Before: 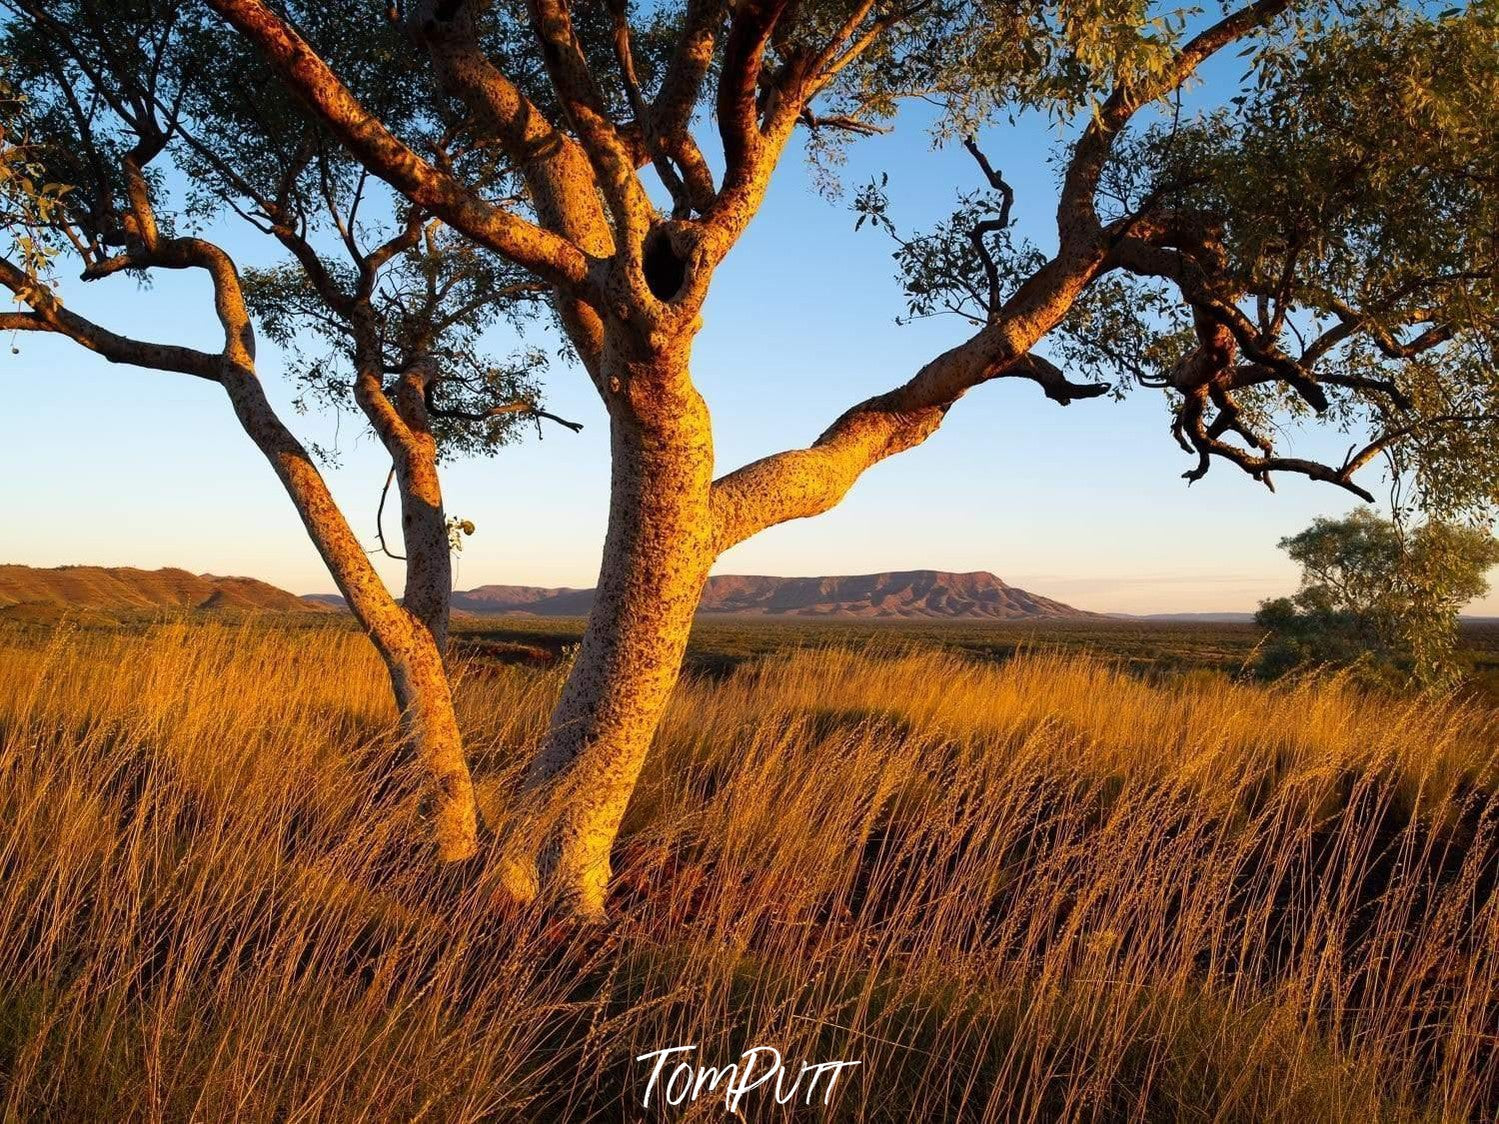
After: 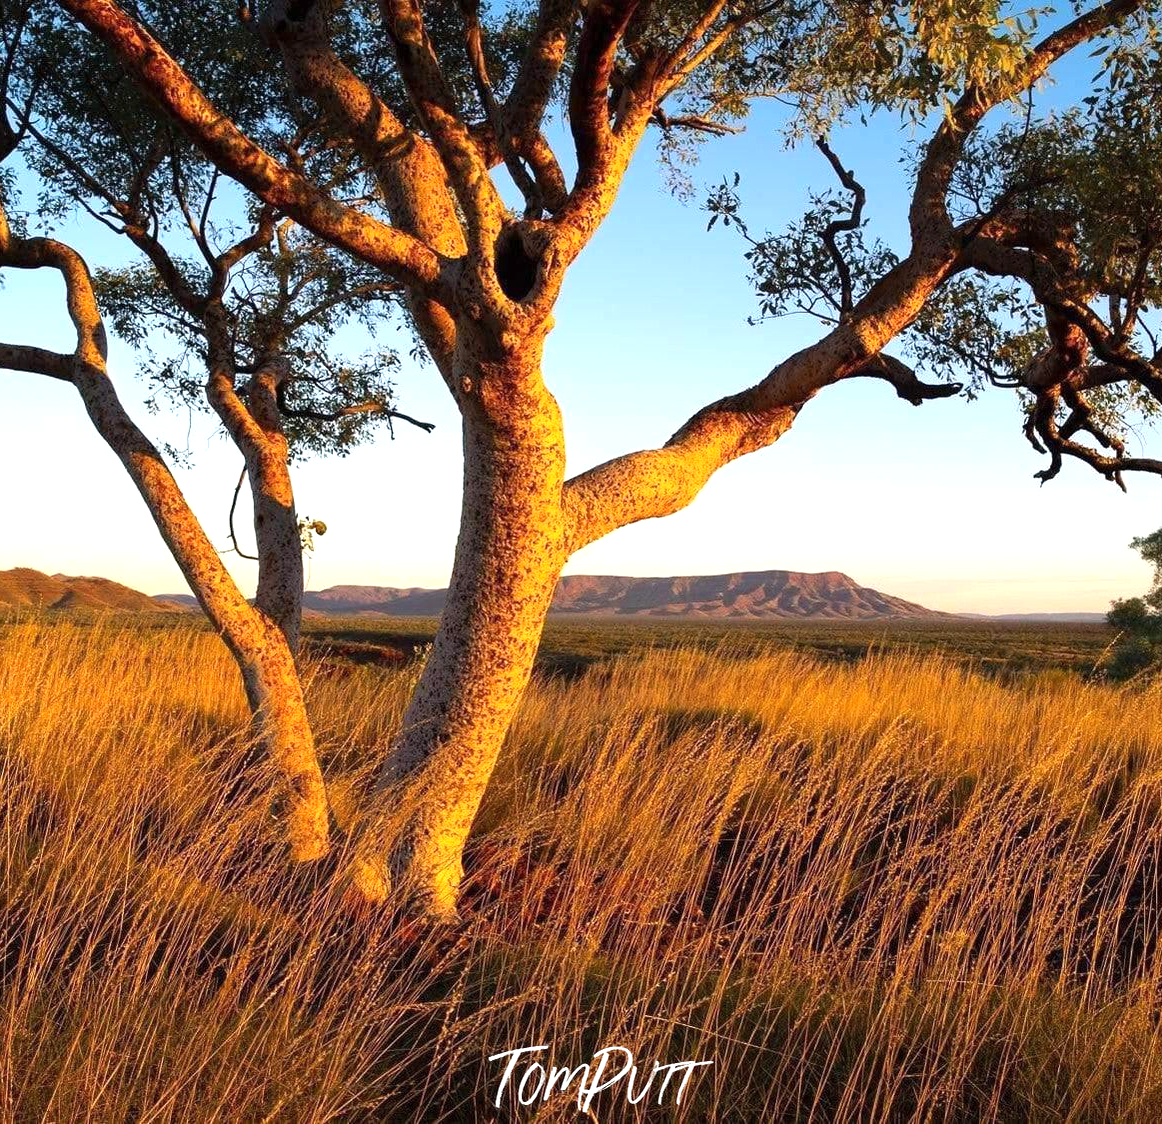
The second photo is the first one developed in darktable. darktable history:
crop: left 9.902%, right 12.56%
exposure: exposure 0.504 EV, compensate exposure bias true, compensate highlight preservation false
